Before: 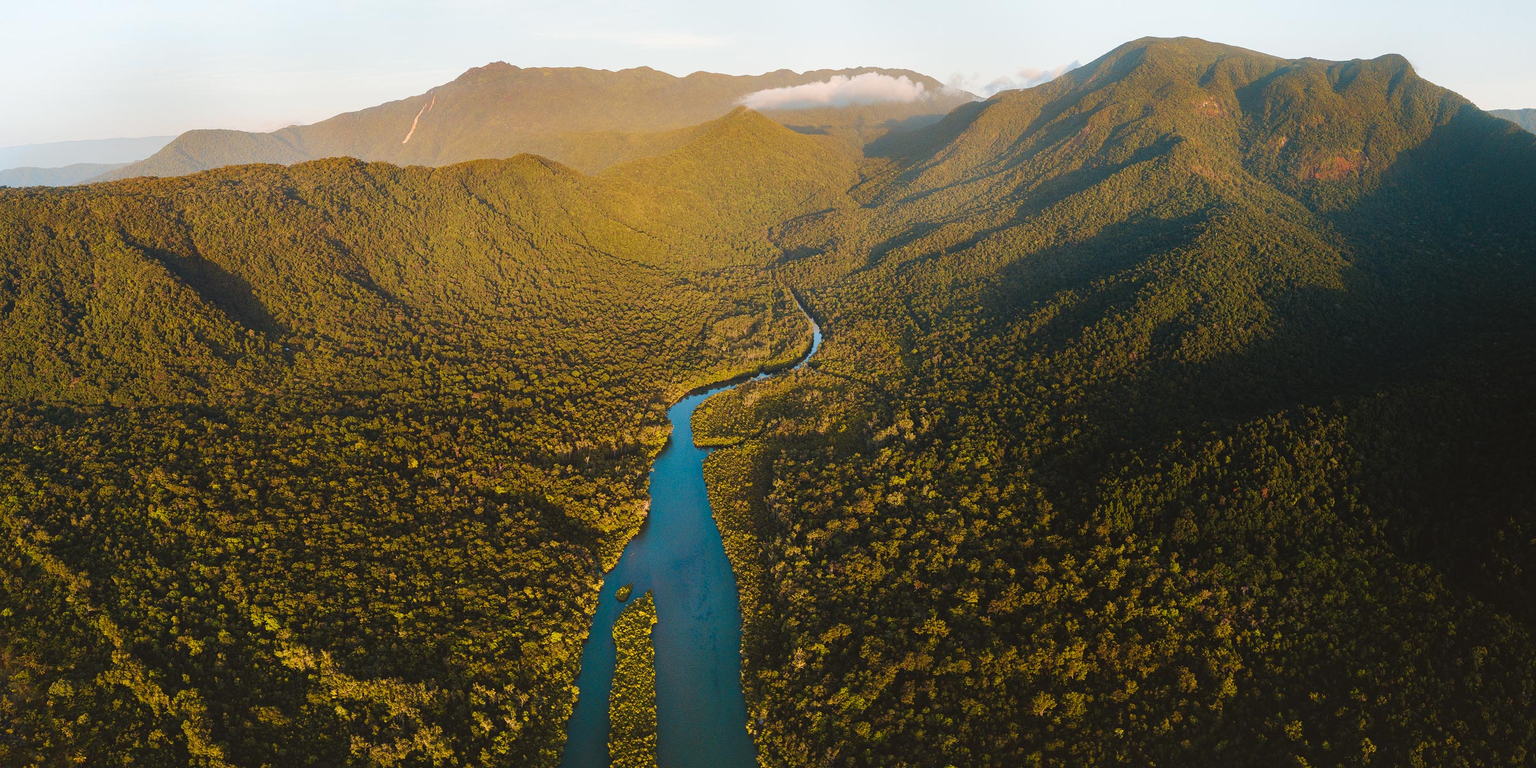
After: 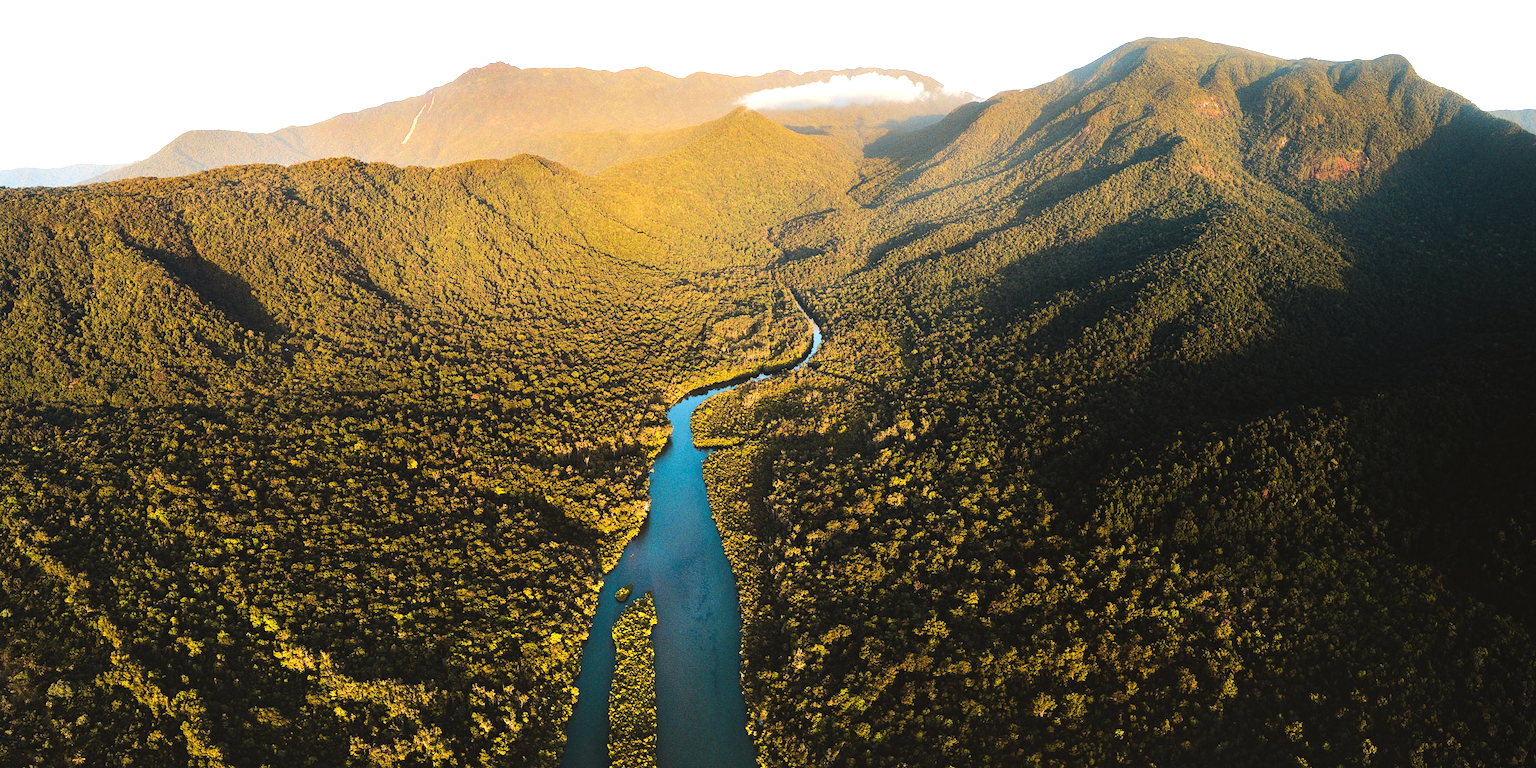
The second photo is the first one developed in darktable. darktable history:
vignetting: fall-off start 97.25%, width/height ratio 1.184
crop: left 0.105%
exposure: black level correction 0, exposure 0.894 EV, compensate exposure bias true, compensate highlight preservation false
tone curve: curves: ch0 [(0, 0) (0.003, 0.003) (0.011, 0.009) (0.025, 0.018) (0.044, 0.028) (0.069, 0.038) (0.1, 0.049) (0.136, 0.062) (0.177, 0.089) (0.224, 0.123) (0.277, 0.165) (0.335, 0.223) (0.399, 0.293) (0.468, 0.385) (0.543, 0.497) (0.623, 0.613) (0.709, 0.716) (0.801, 0.802) (0.898, 0.887) (1, 1)], color space Lab, linked channels, preserve colors none
